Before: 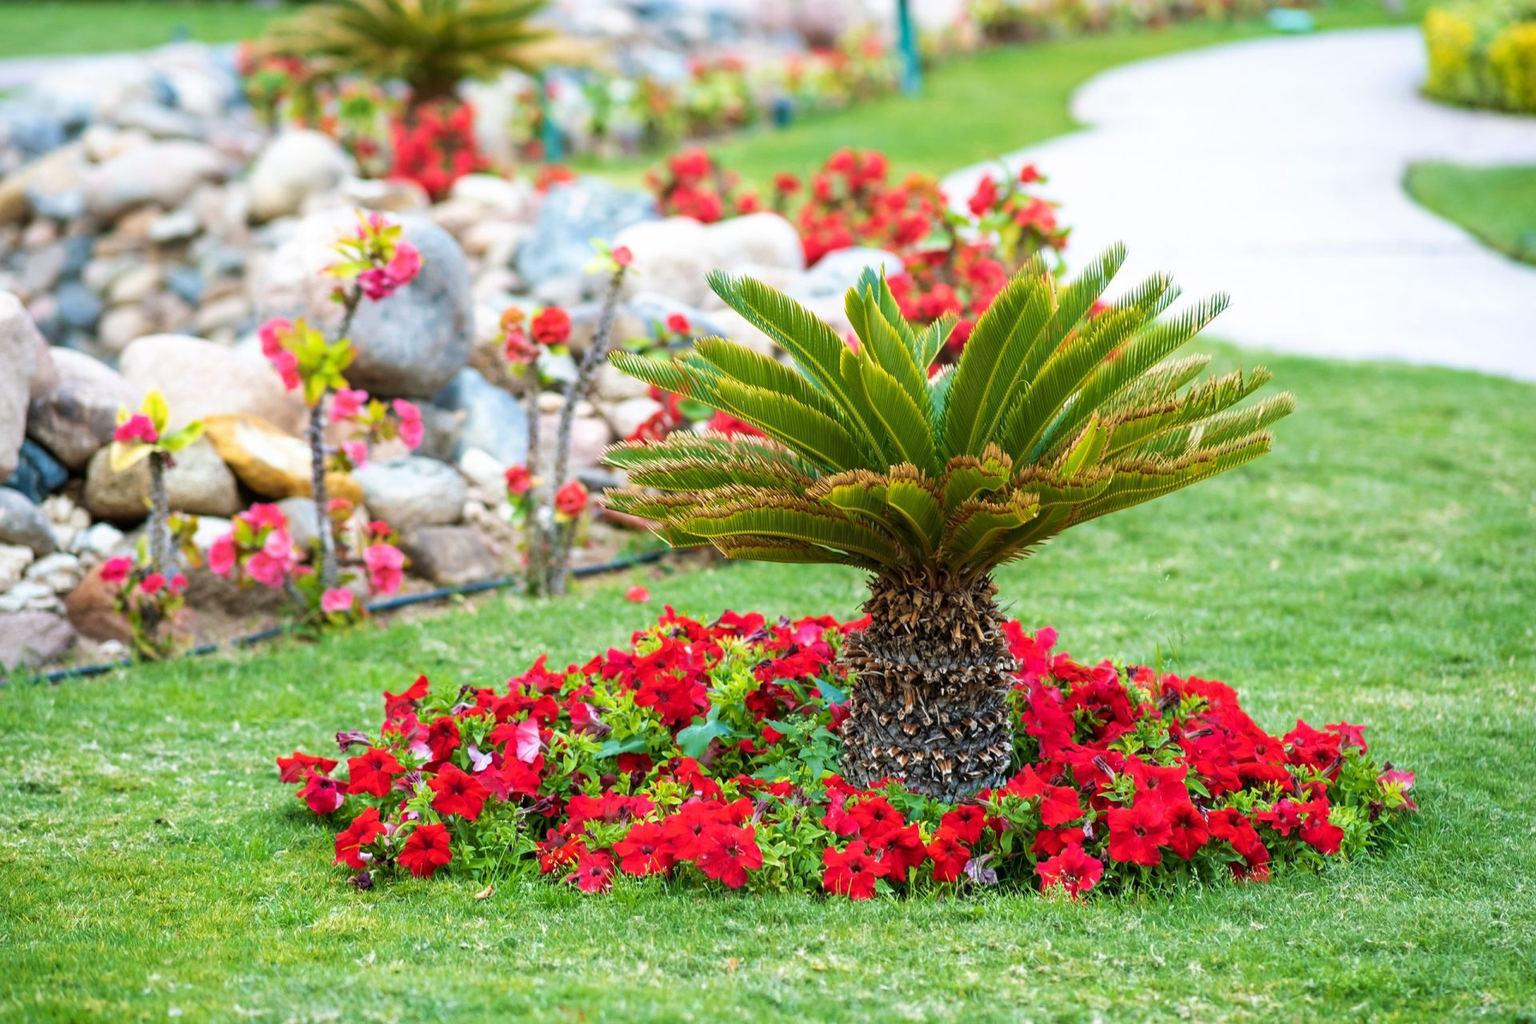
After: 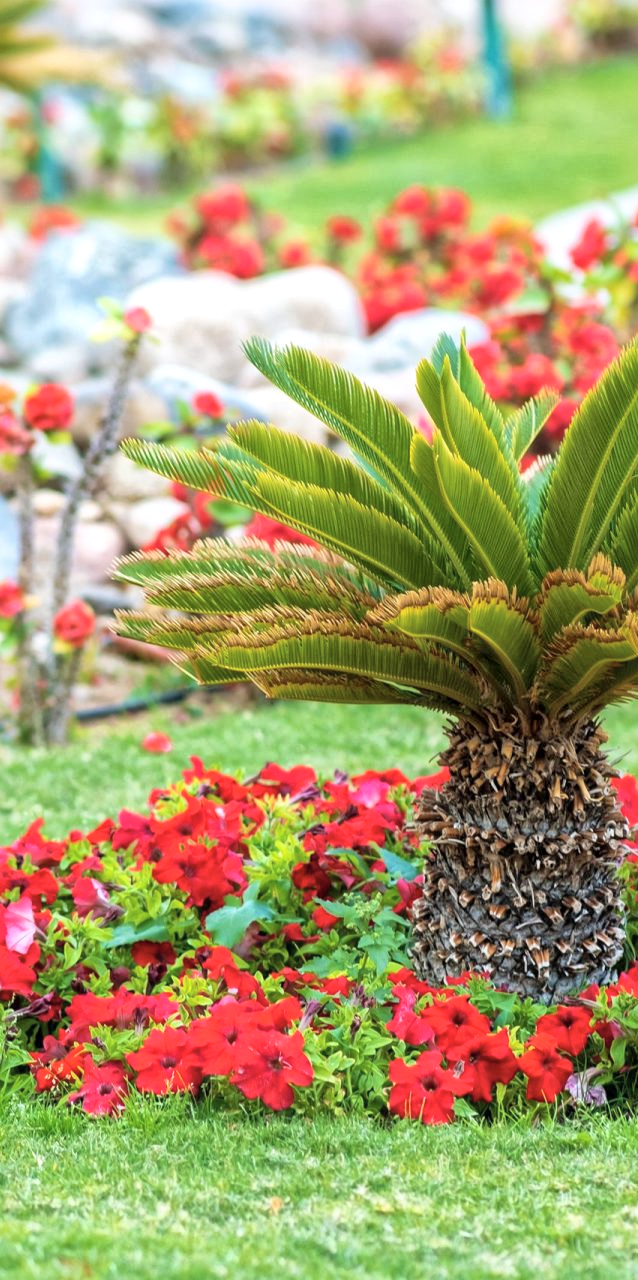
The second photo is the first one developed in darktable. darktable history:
crop: left 33.36%, right 33.36%
global tonemap: drago (1, 100), detail 1
